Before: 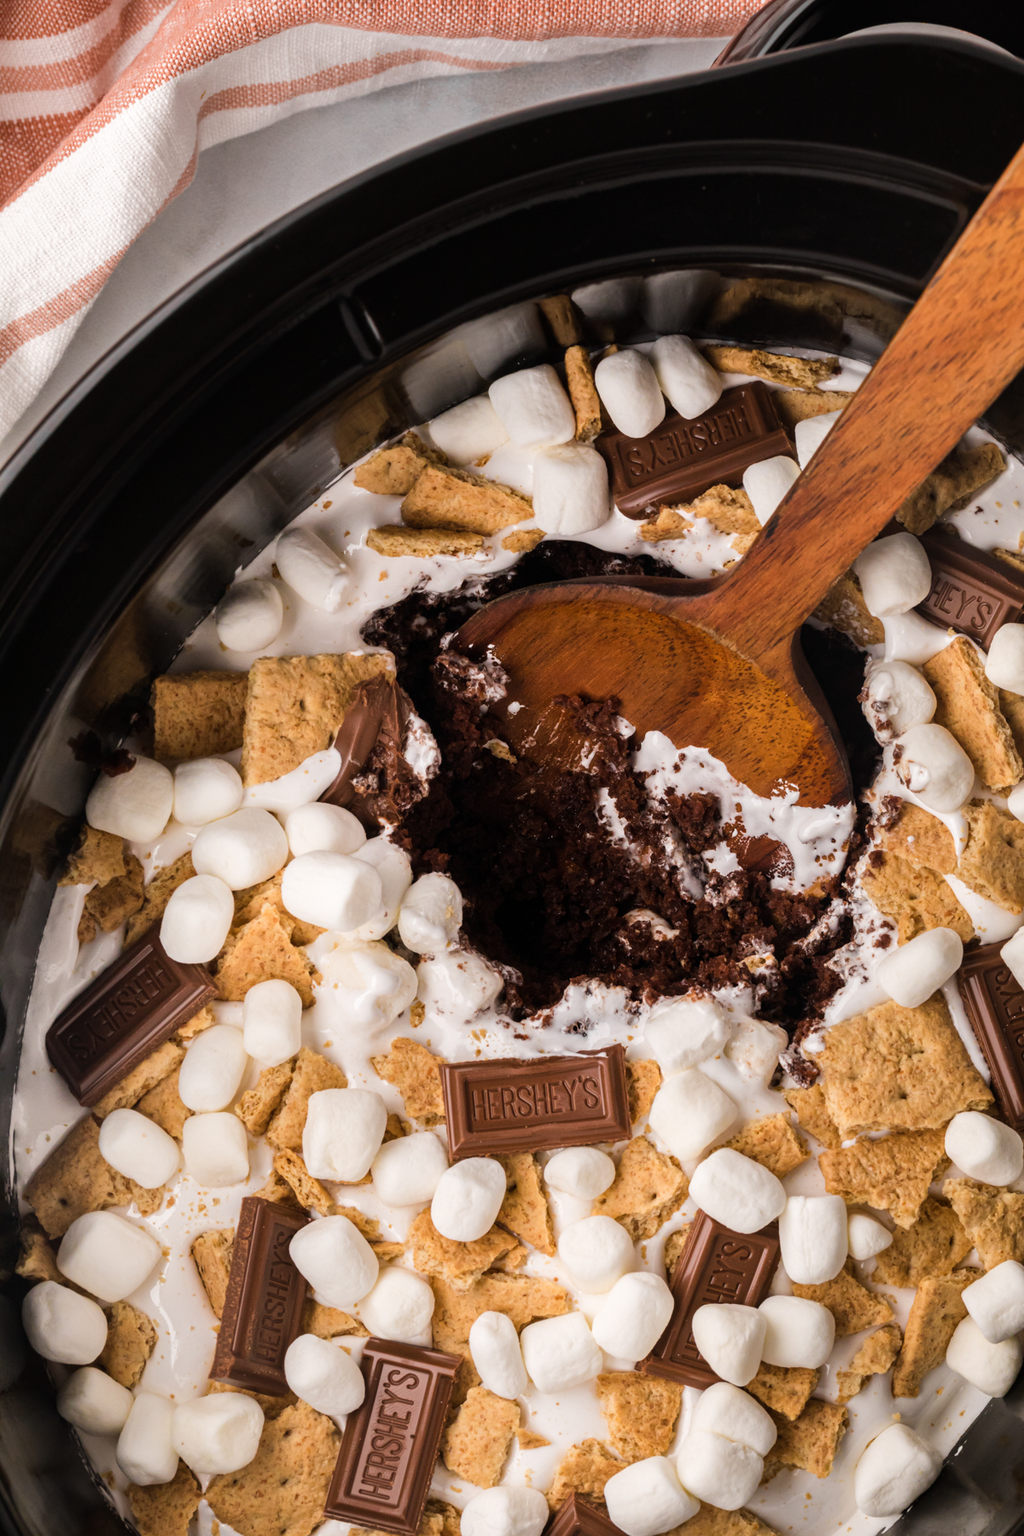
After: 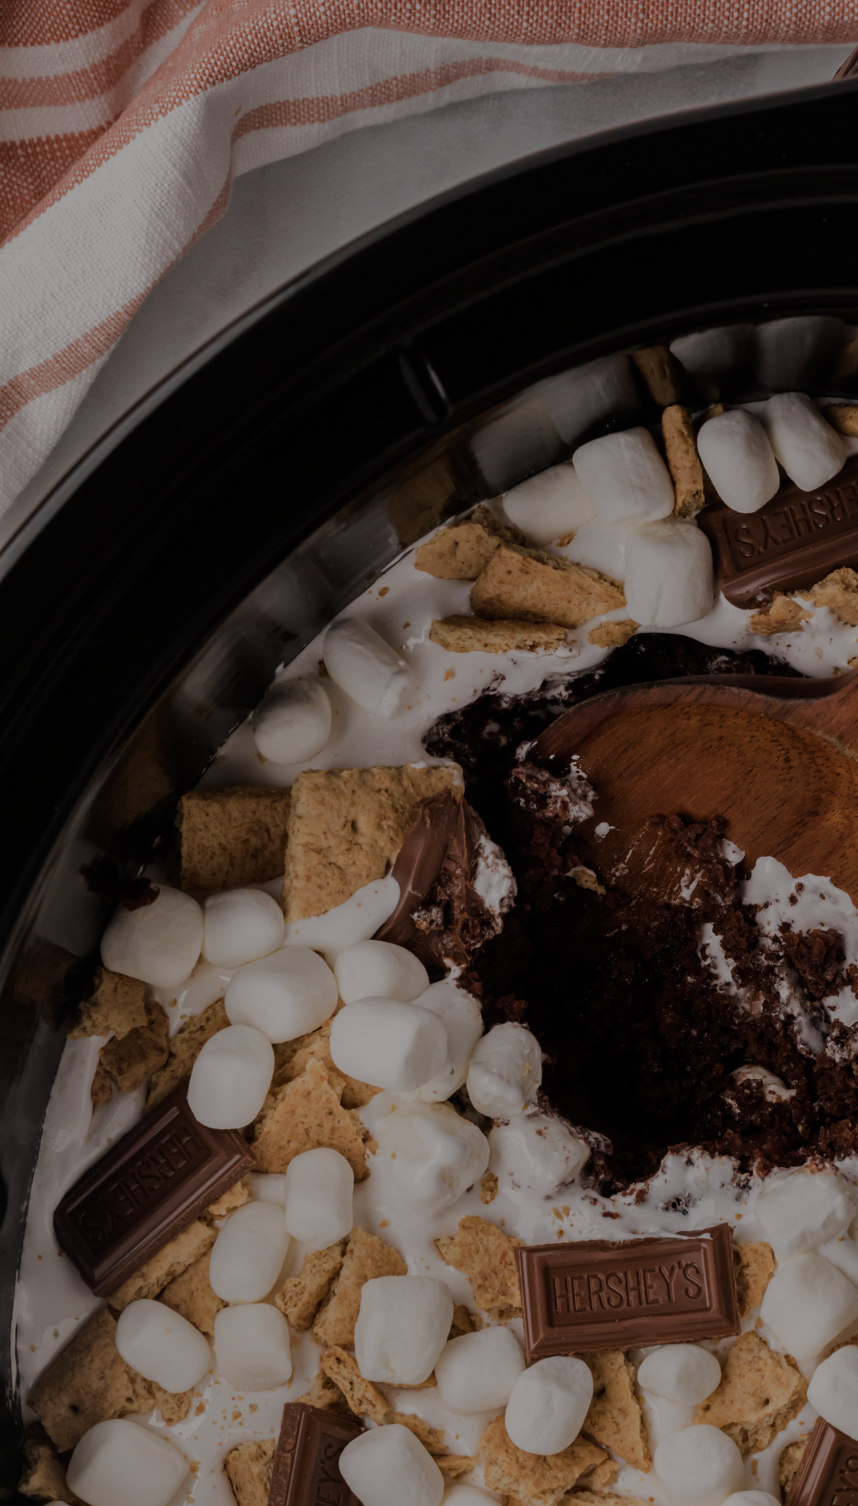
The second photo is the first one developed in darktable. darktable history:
crop: right 28.446%, bottom 16.282%
exposure: exposure -1.513 EV, compensate highlight preservation false
color balance rgb: perceptual saturation grading › global saturation -12.695%
